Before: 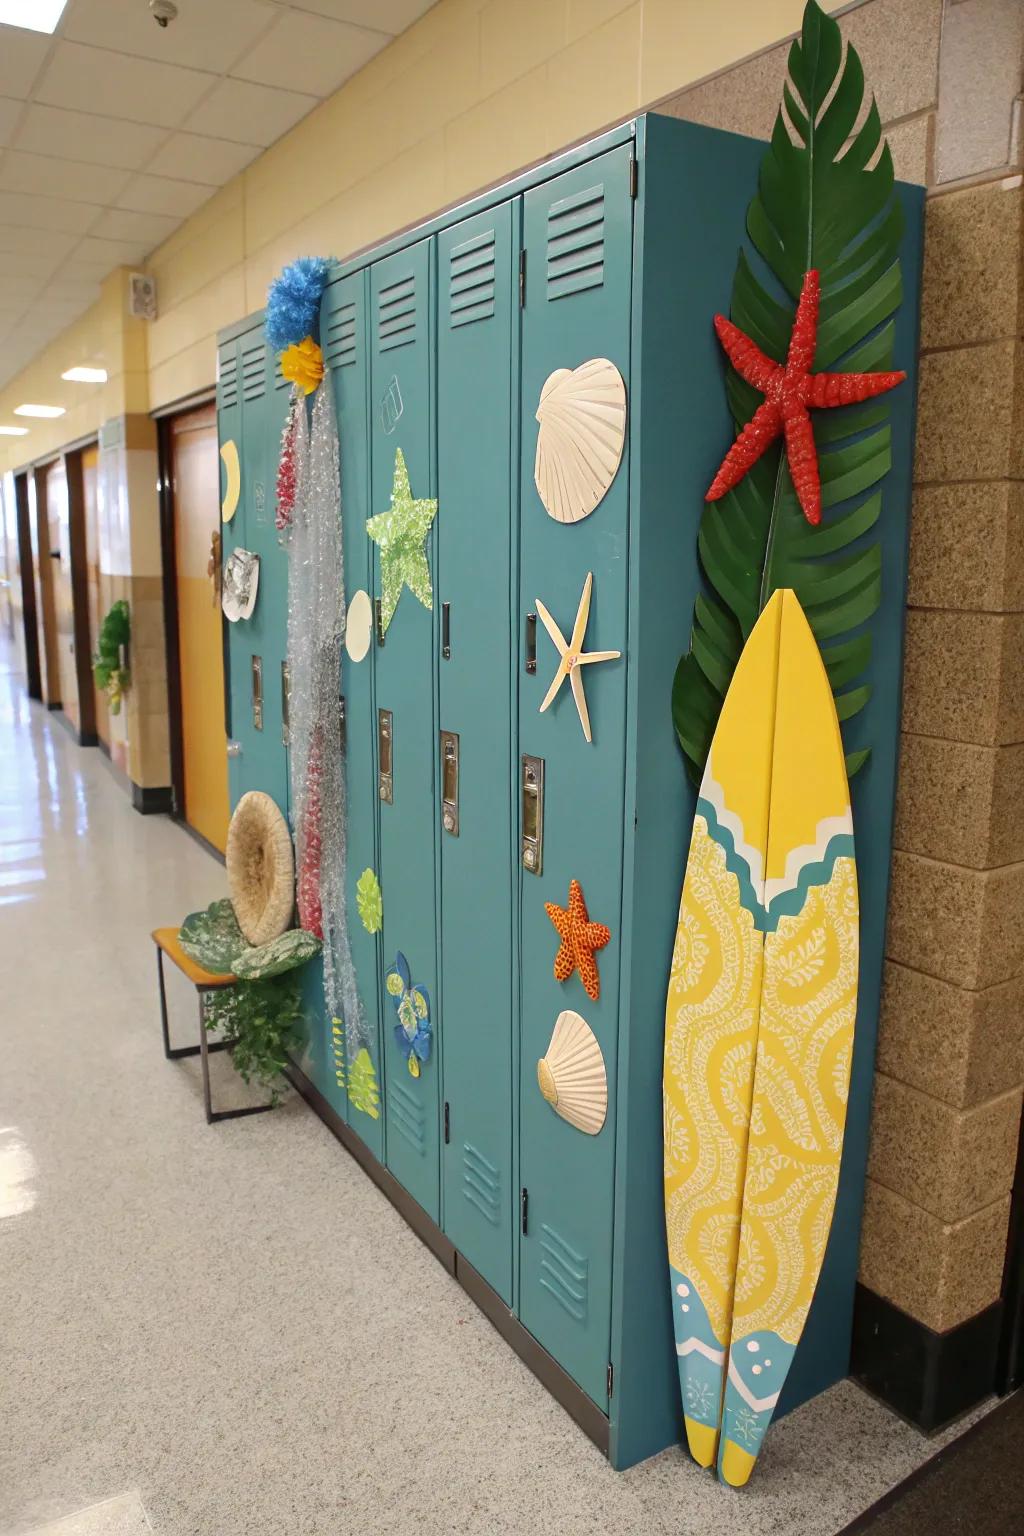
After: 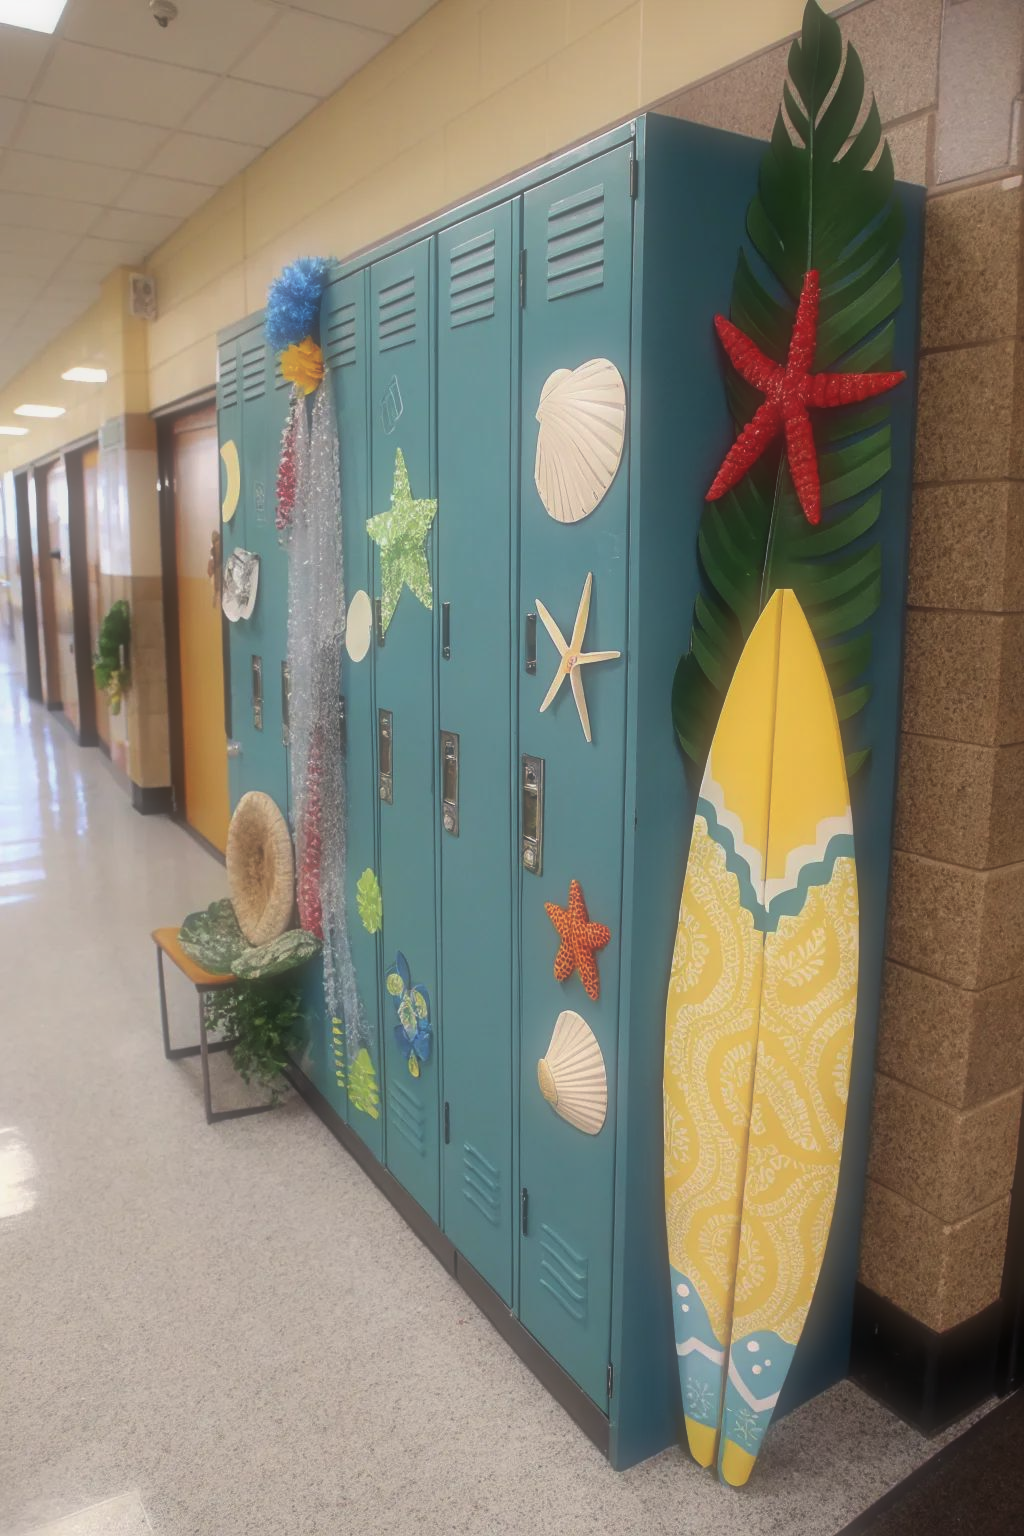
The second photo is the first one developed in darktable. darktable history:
soften: size 60.24%, saturation 65.46%, brightness 0.506 EV, mix 25.7%
color balance: gamma [0.9, 0.988, 0.975, 1.025], gain [1.05, 1, 1, 1]
exposure: exposure -0.151 EV, compensate highlight preservation false
